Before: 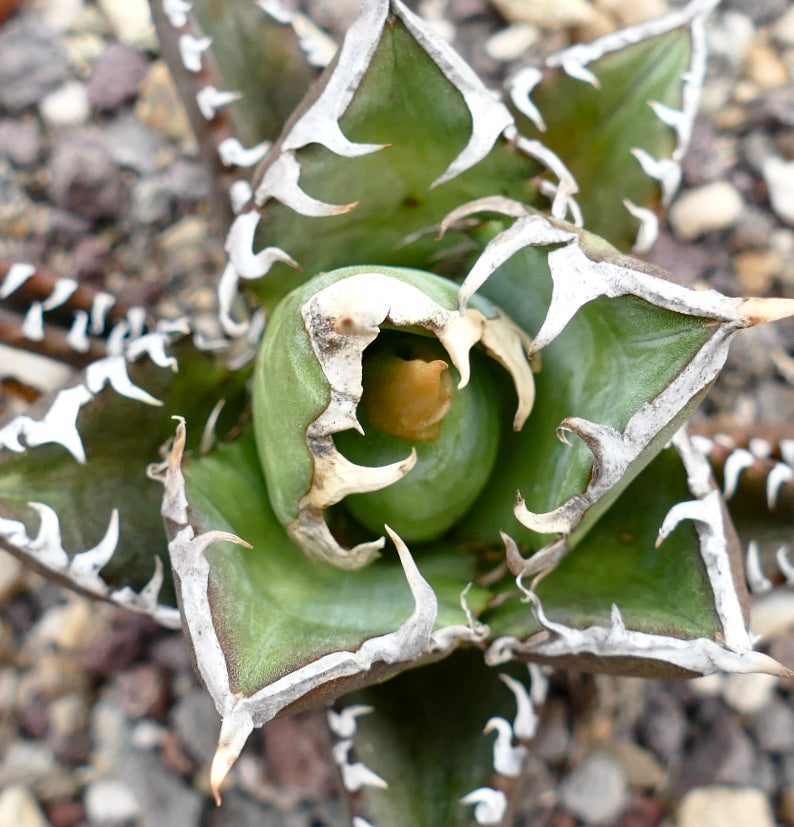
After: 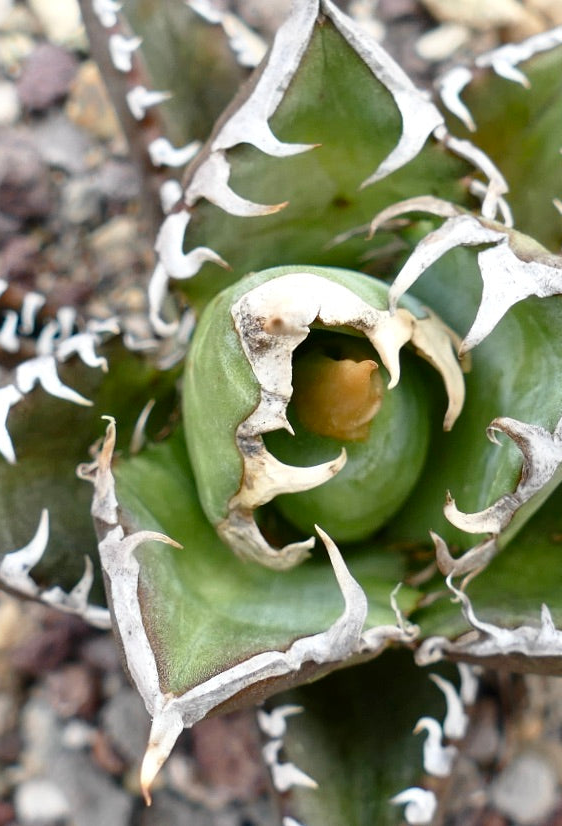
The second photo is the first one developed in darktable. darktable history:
crop and rotate: left 8.939%, right 20.279%
